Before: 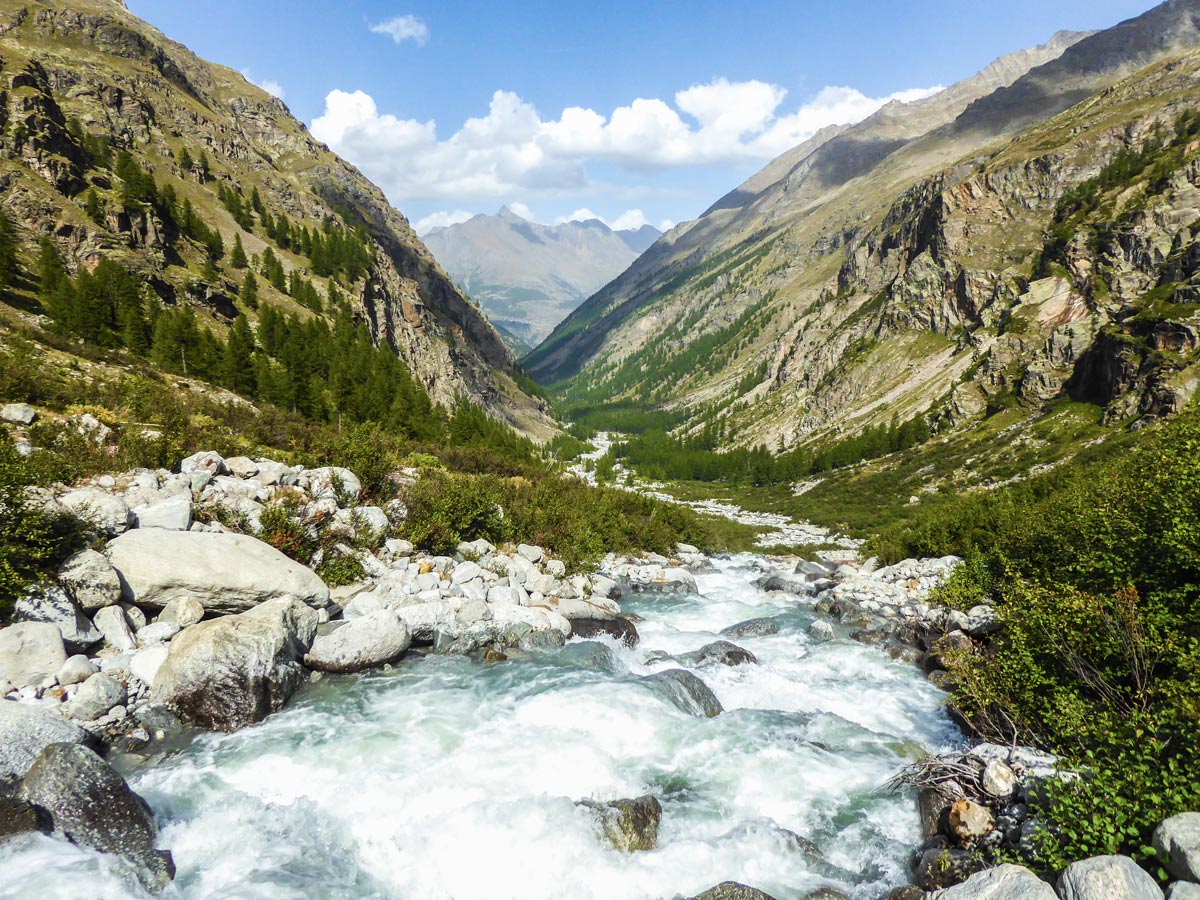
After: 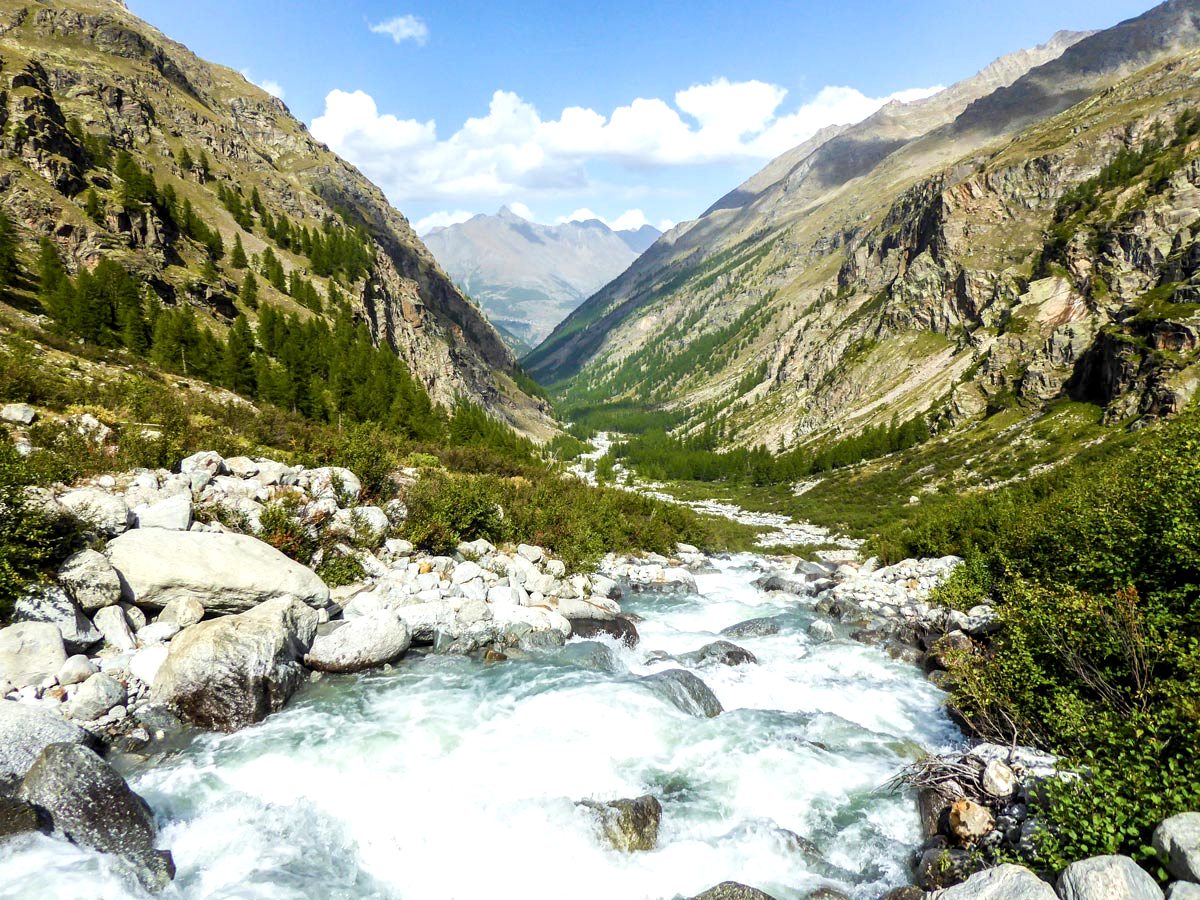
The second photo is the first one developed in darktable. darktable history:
exposure: black level correction 0.005, exposure 0.277 EV, compensate highlight preservation false
